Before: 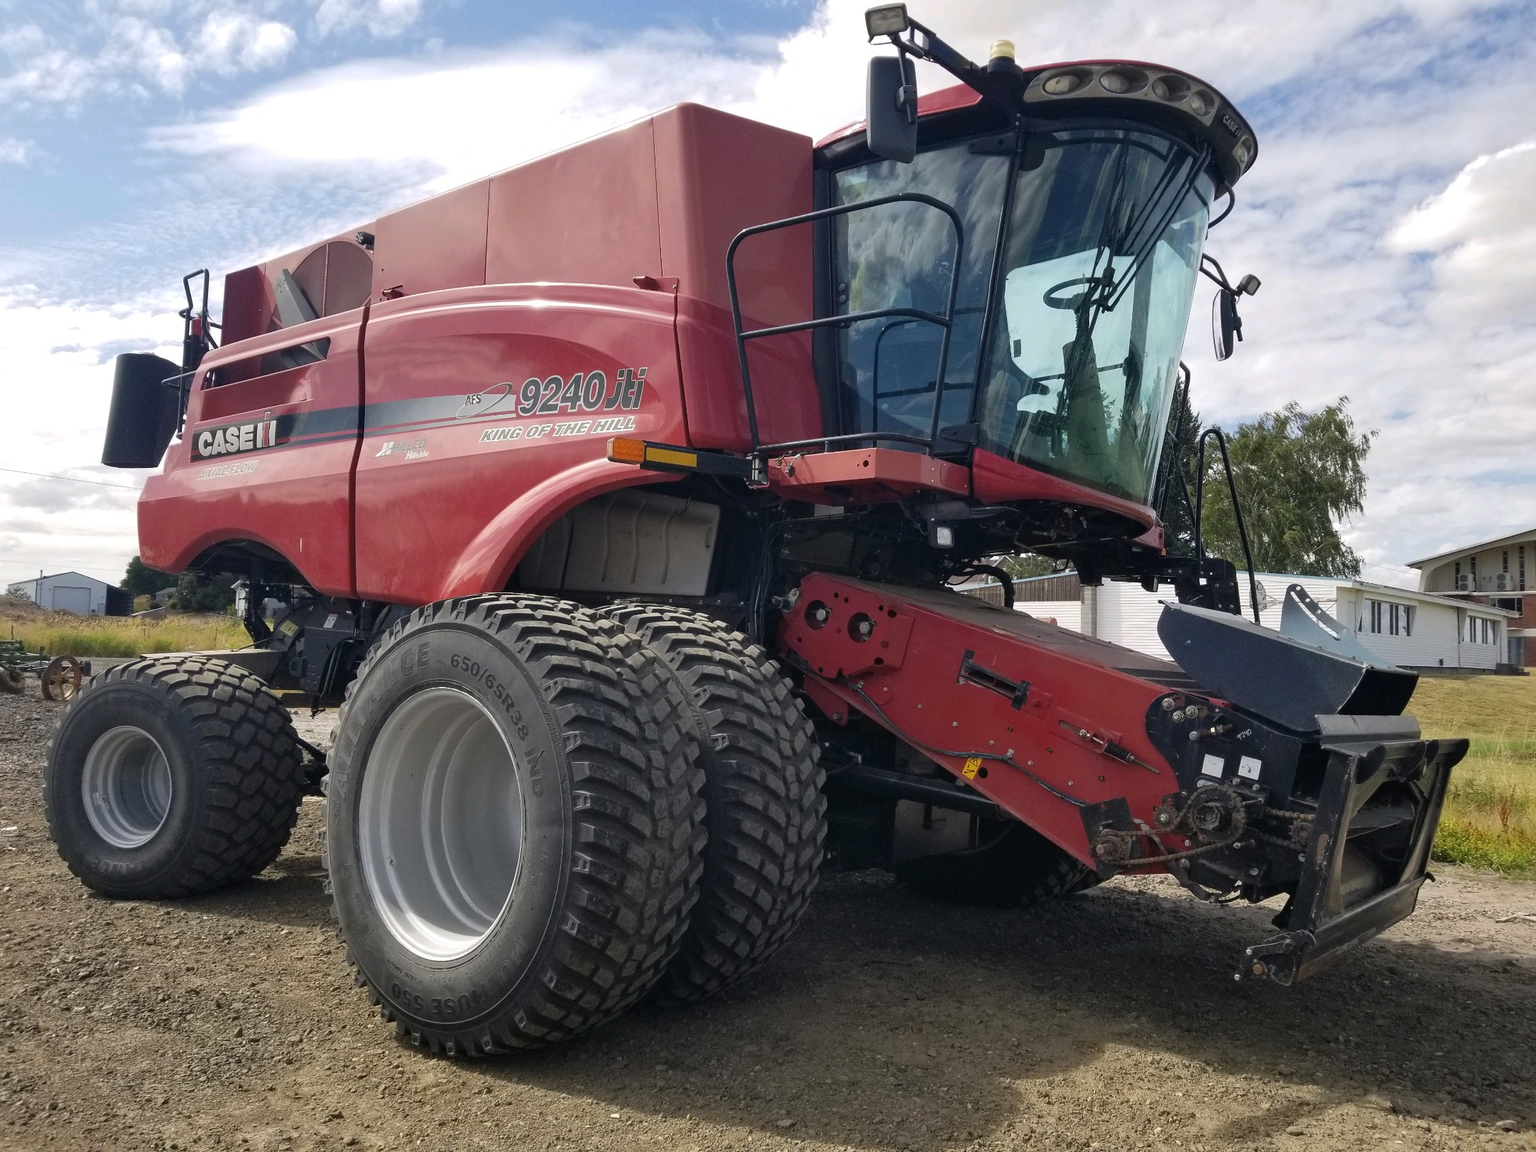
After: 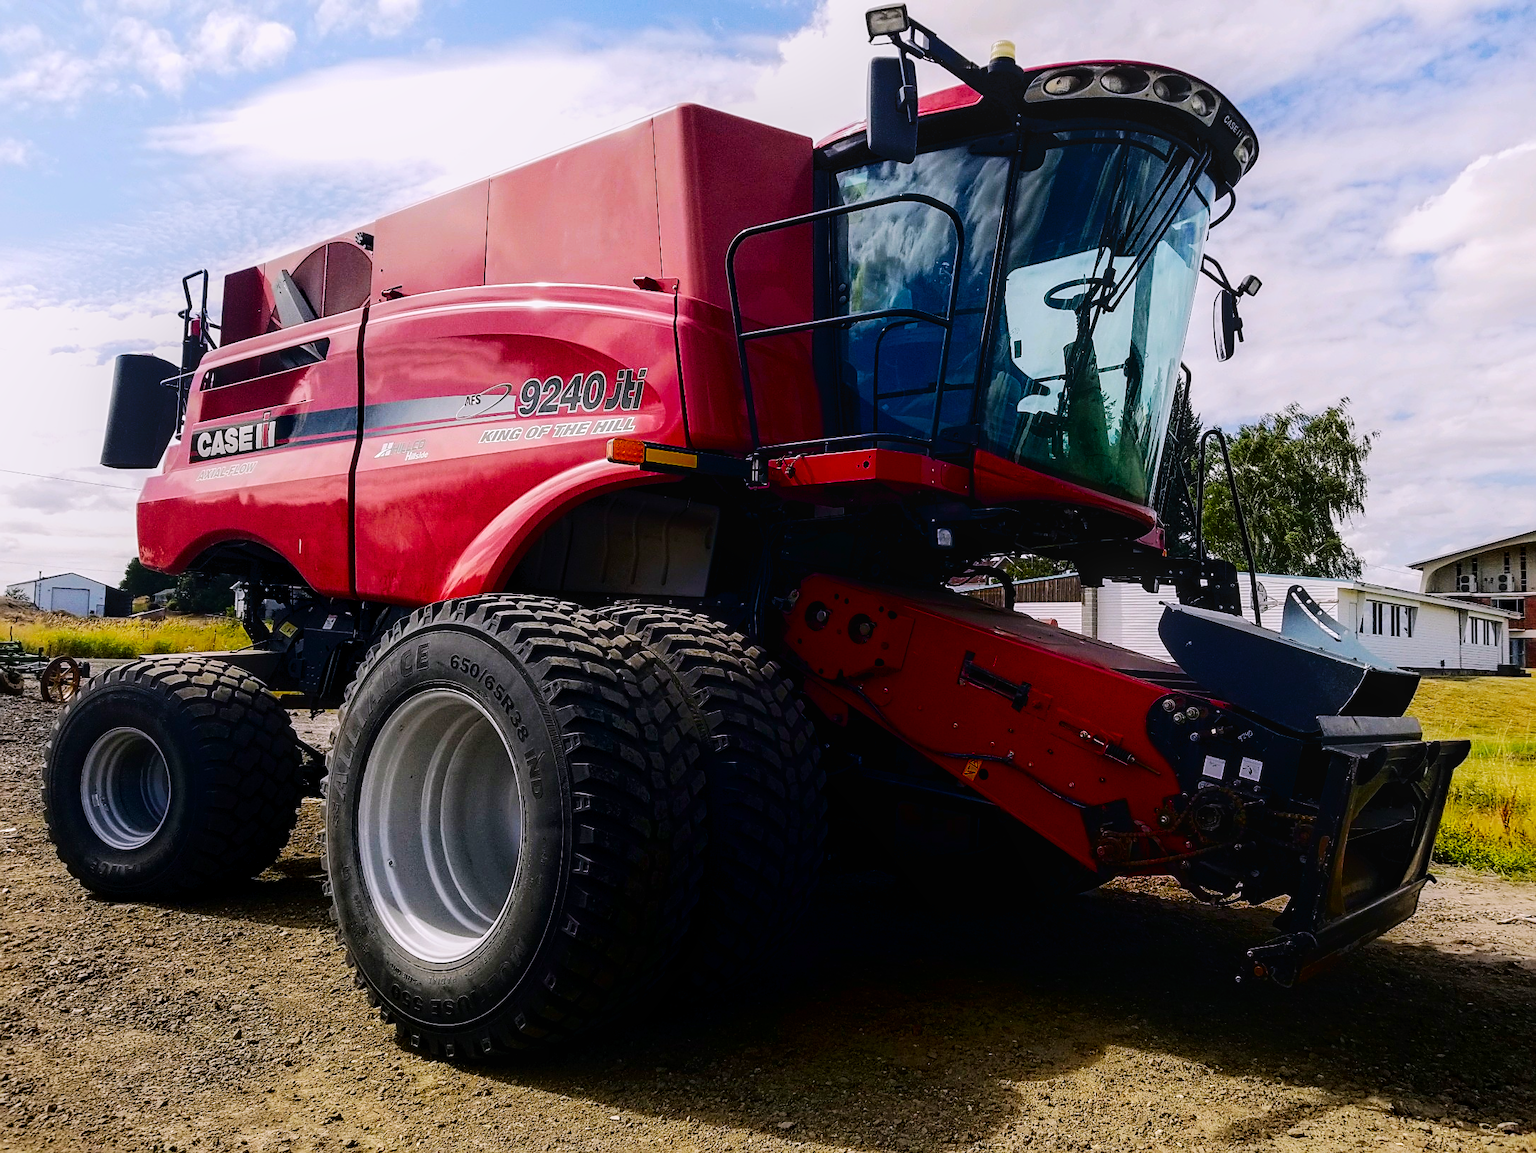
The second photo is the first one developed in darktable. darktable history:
color balance rgb: highlights gain › chroma 2.056%, highlights gain › hue 289.21°, perceptual saturation grading › global saturation 75.288%, perceptual saturation grading › shadows -29.02%, global vibrance -23.127%
sharpen: on, module defaults
shadows and highlights: shadows -71.2, highlights 35.08, soften with gaussian
local contrast: on, module defaults
crop and rotate: left 0.179%, bottom 0.004%
tone curve: curves: ch0 [(0, 0) (0.003, 0.012) (0.011, 0.014) (0.025, 0.019) (0.044, 0.028) (0.069, 0.039) (0.1, 0.056) (0.136, 0.093) (0.177, 0.147) (0.224, 0.214) (0.277, 0.29) (0.335, 0.381) (0.399, 0.476) (0.468, 0.557) (0.543, 0.635) (0.623, 0.697) (0.709, 0.764) (0.801, 0.831) (0.898, 0.917) (1, 1)], color space Lab, independent channels, preserve colors none
base curve: curves: ch0 [(0, 0) (0.036, 0.025) (0.121, 0.166) (0.206, 0.329) (0.605, 0.79) (1, 1)], preserve colors none
exposure: black level correction 0.009, exposure -0.609 EV, compensate highlight preservation false
